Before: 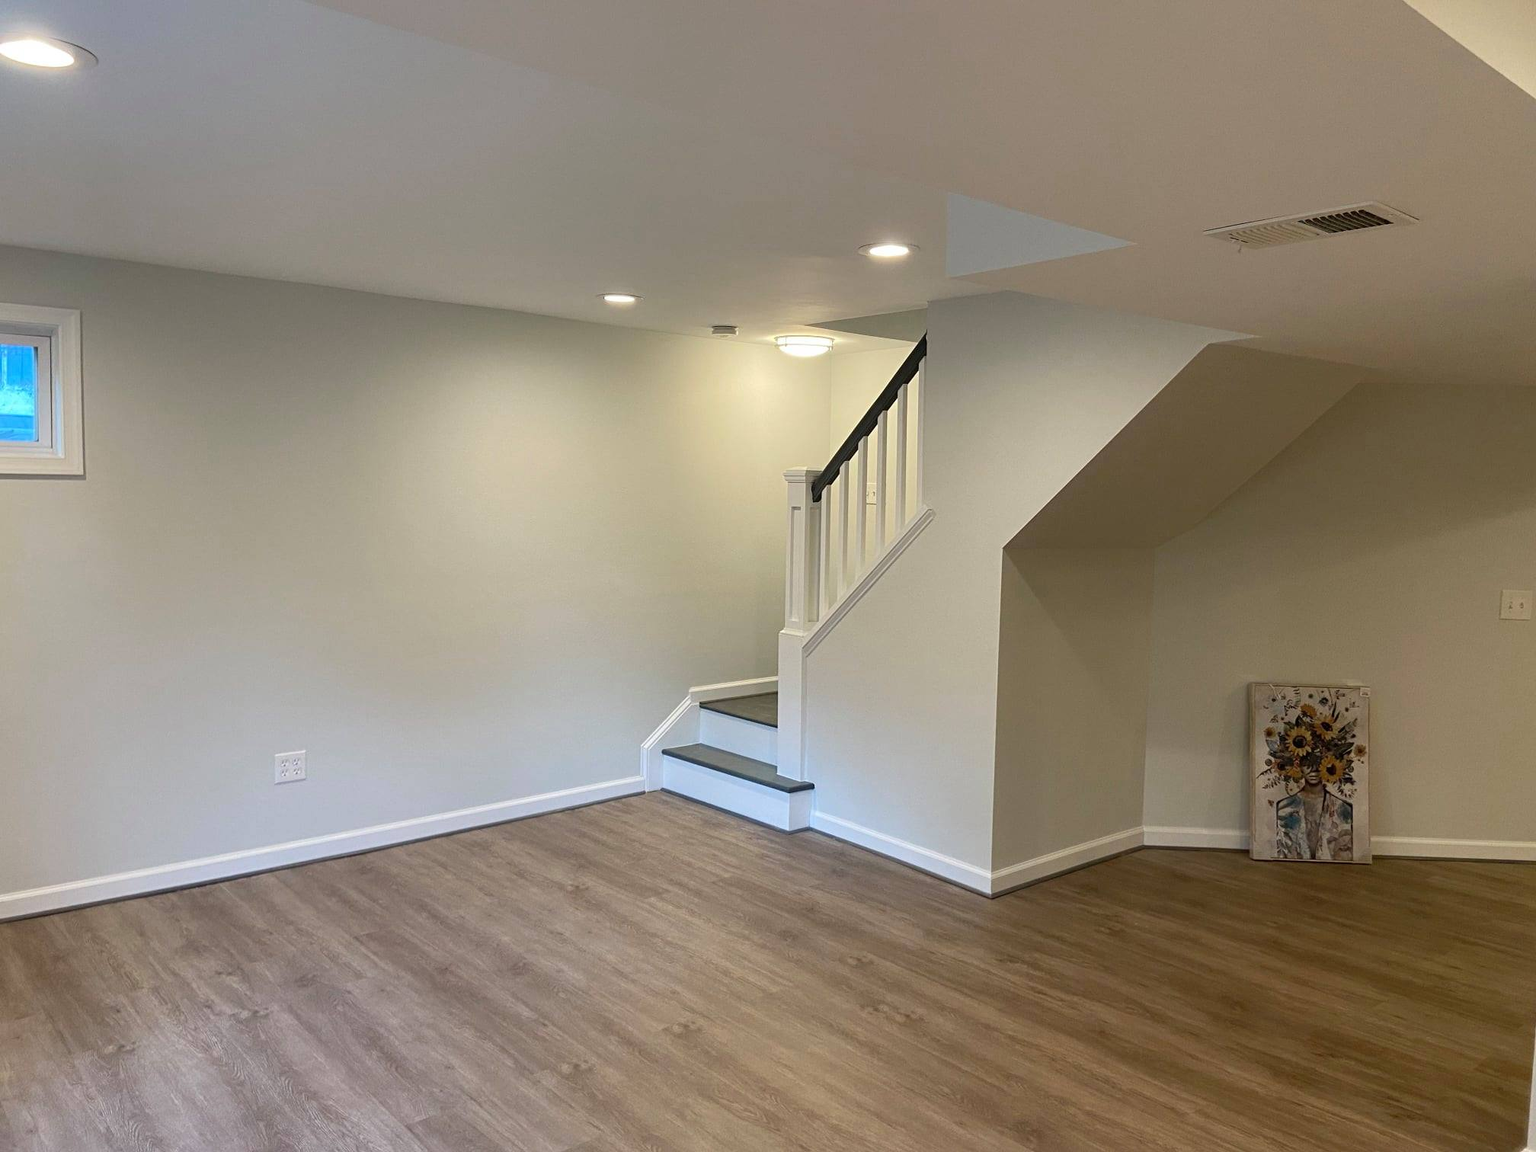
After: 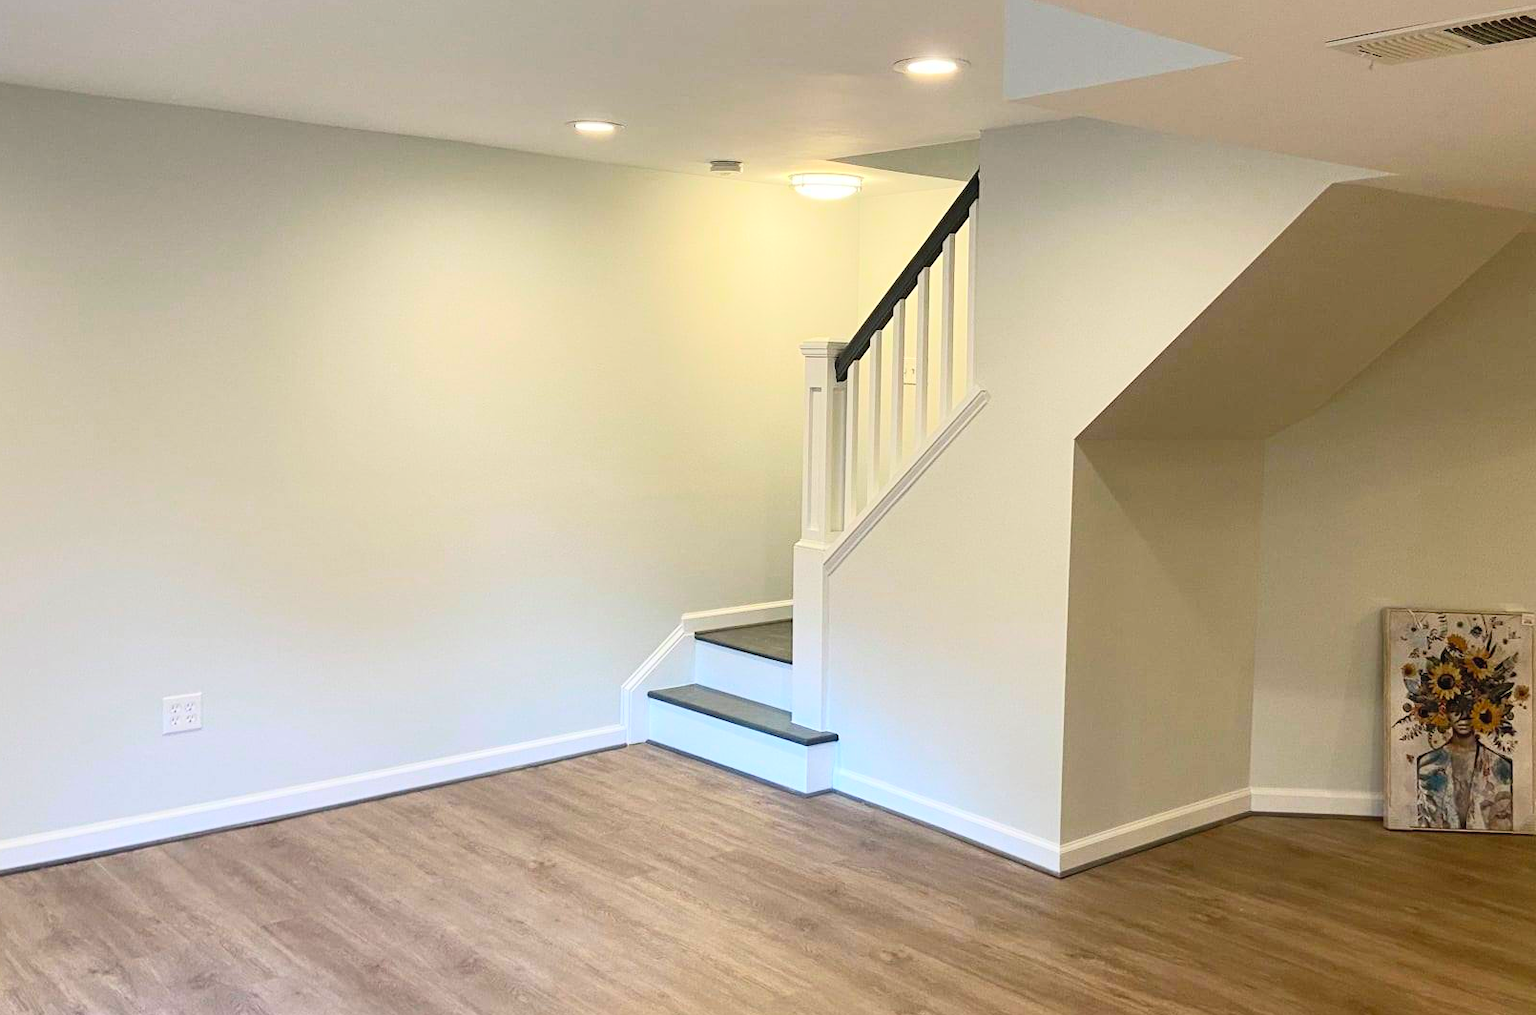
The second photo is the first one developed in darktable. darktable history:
crop: left 9.457%, top 17.195%, right 10.661%, bottom 12.374%
contrast brightness saturation: contrast 0.242, brightness 0.256, saturation 0.391
